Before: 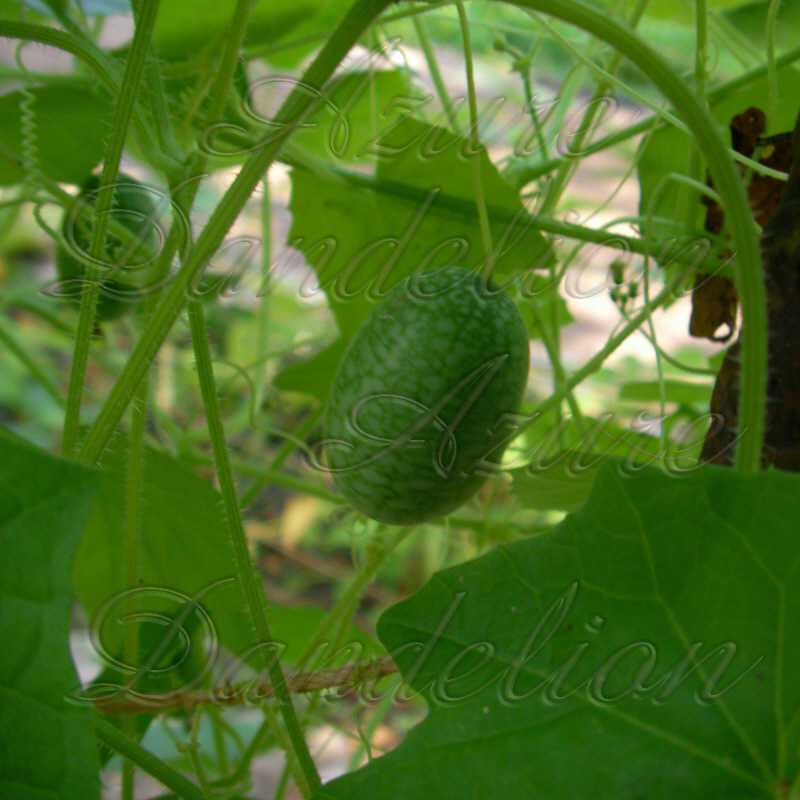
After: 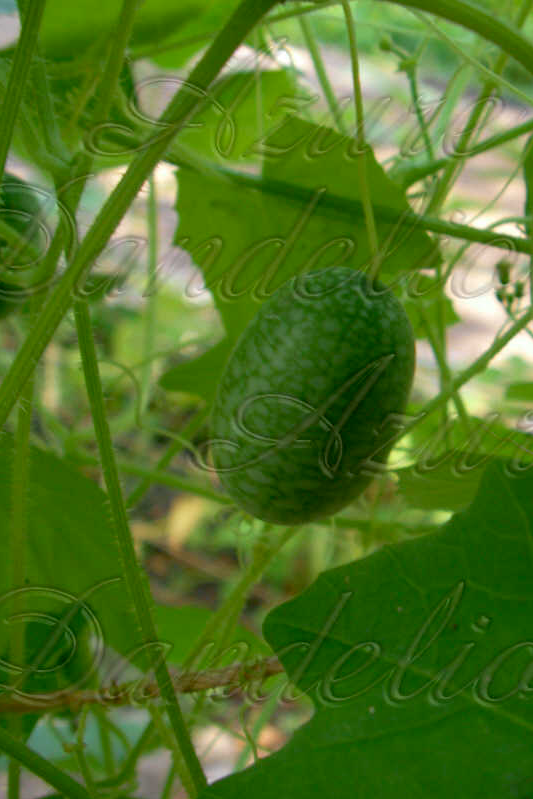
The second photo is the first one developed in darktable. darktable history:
crop and rotate: left 14.292%, right 19.041%
exposure: black level correction 0.005, exposure 0.001 EV, compensate highlight preservation false
